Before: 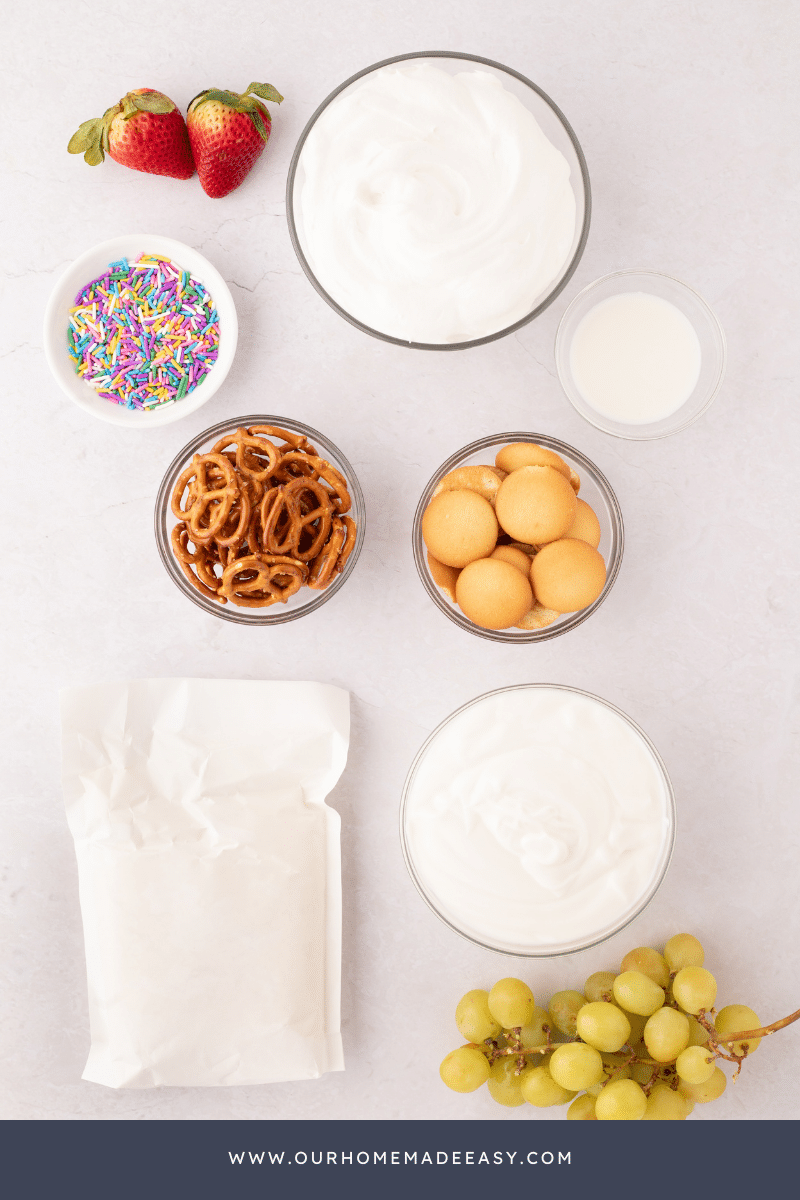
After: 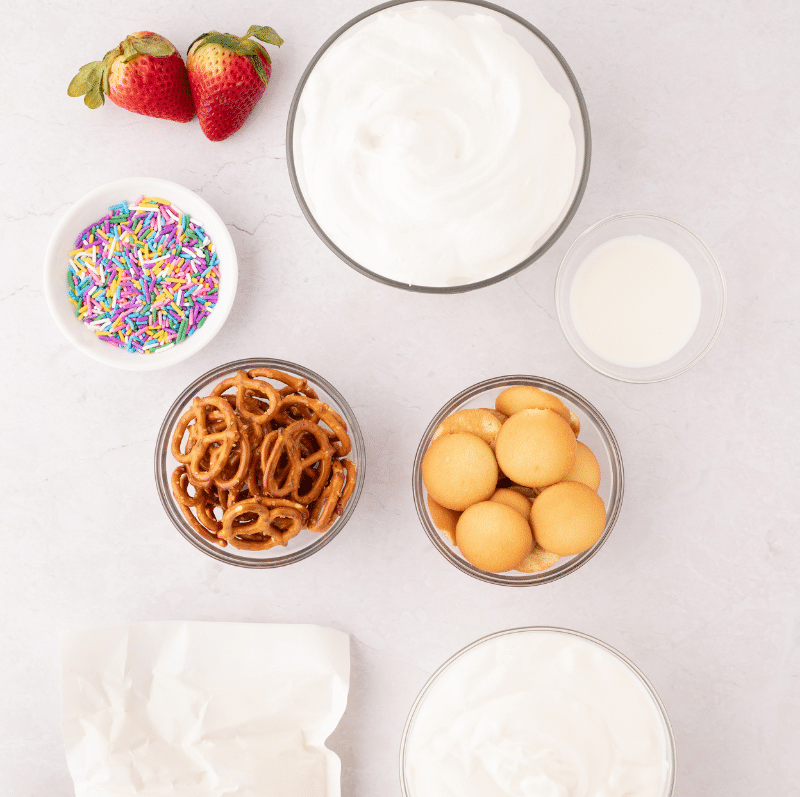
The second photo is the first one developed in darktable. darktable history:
crop and rotate: top 4.779%, bottom 28.751%
